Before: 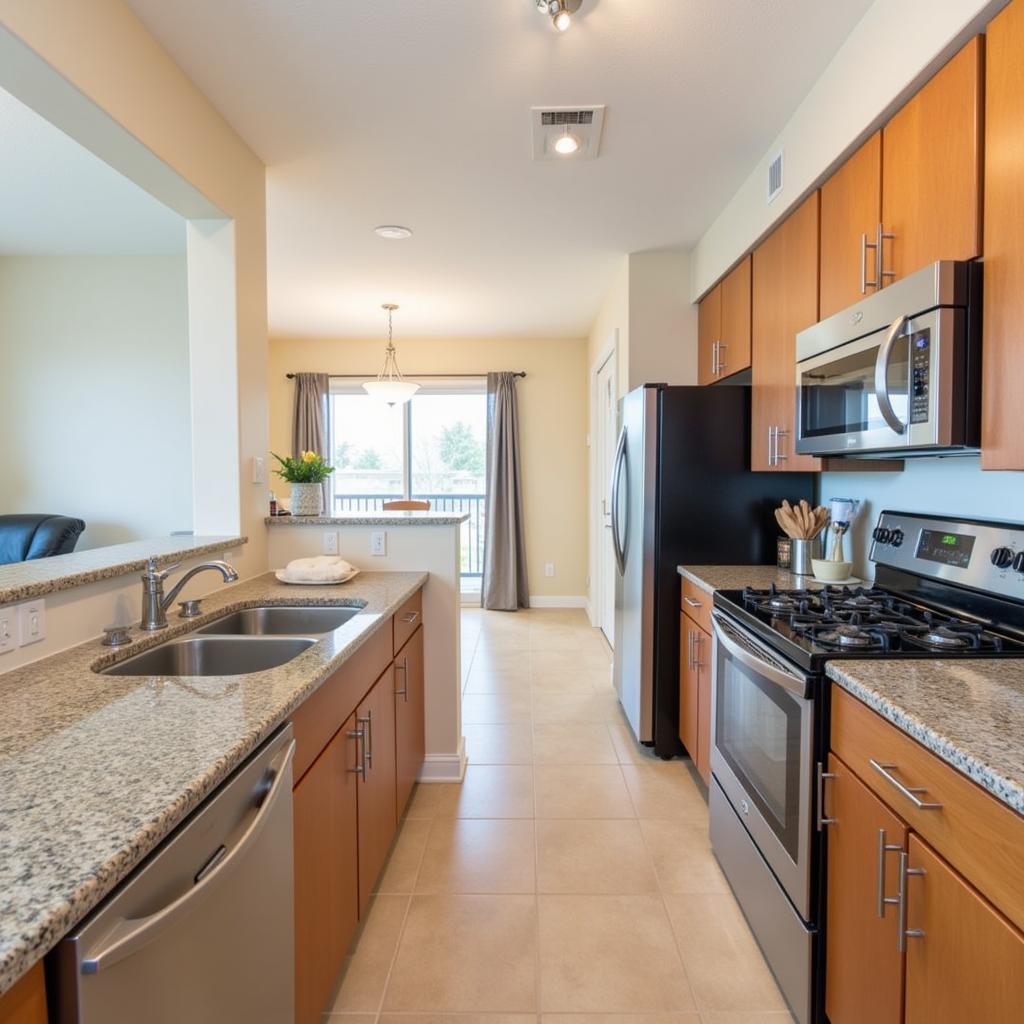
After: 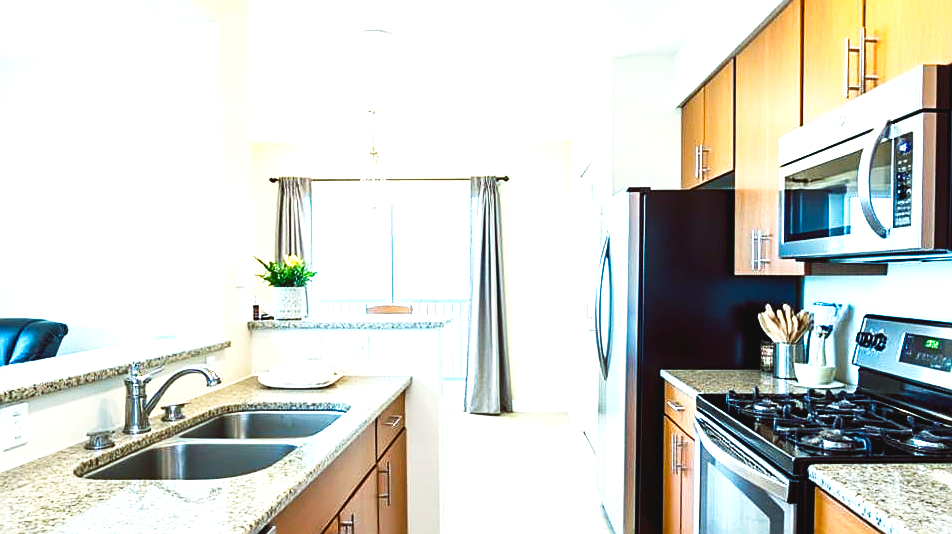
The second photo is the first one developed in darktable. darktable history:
sharpen: on, module defaults
contrast brightness saturation: contrast -0.08, brightness -0.04, saturation -0.11
exposure: black level correction 0, exposure 0.7 EV, compensate exposure bias true, compensate highlight preservation false
color balance rgb: shadows lift › luminance -7.7%, shadows lift › chroma 2.13%, shadows lift › hue 200.79°, power › luminance -7.77%, power › chroma 2.27%, power › hue 220.69°, highlights gain › luminance 15.15%, highlights gain › chroma 4%, highlights gain › hue 209.35°, global offset › luminance -0.21%, global offset › chroma 0.27%, perceptual saturation grading › global saturation 24.42%, perceptual saturation grading › highlights -24.42%, perceptual saturation grading › mid-tones 24.42%, perceptual saturation grading › shadows 40%, perceptual brilliance grading › global brilliance -5%, perceptual brilliance grading › highlights 24.42%, perceptual brilliance grading › mid-tones 7%, perceptual brilliance grading › shadows -5%
crop: left 1.744%, top 19.225%, right 5.069%, bottom 28.357%
tone curve: curves: ch0 [(0, 0) (0.003, 0.036) (0.011, 0.04) (0.025, 0.042) (0.044, 0.052) (0.069, 0.066) (0.1, 0.085) (0.136, 0.106) (0.177, 0.144) (0.224, 0.188) (0.277, 0.241) (0.335, 0.307) (0.399, 0.382) (0.468, 0.466) (0.543, 0.56) (0.623, 0.672) (0.709, 0.772) (0.801, 0.876) (0.898, 0.949) (1, 1)], preserve colors none
